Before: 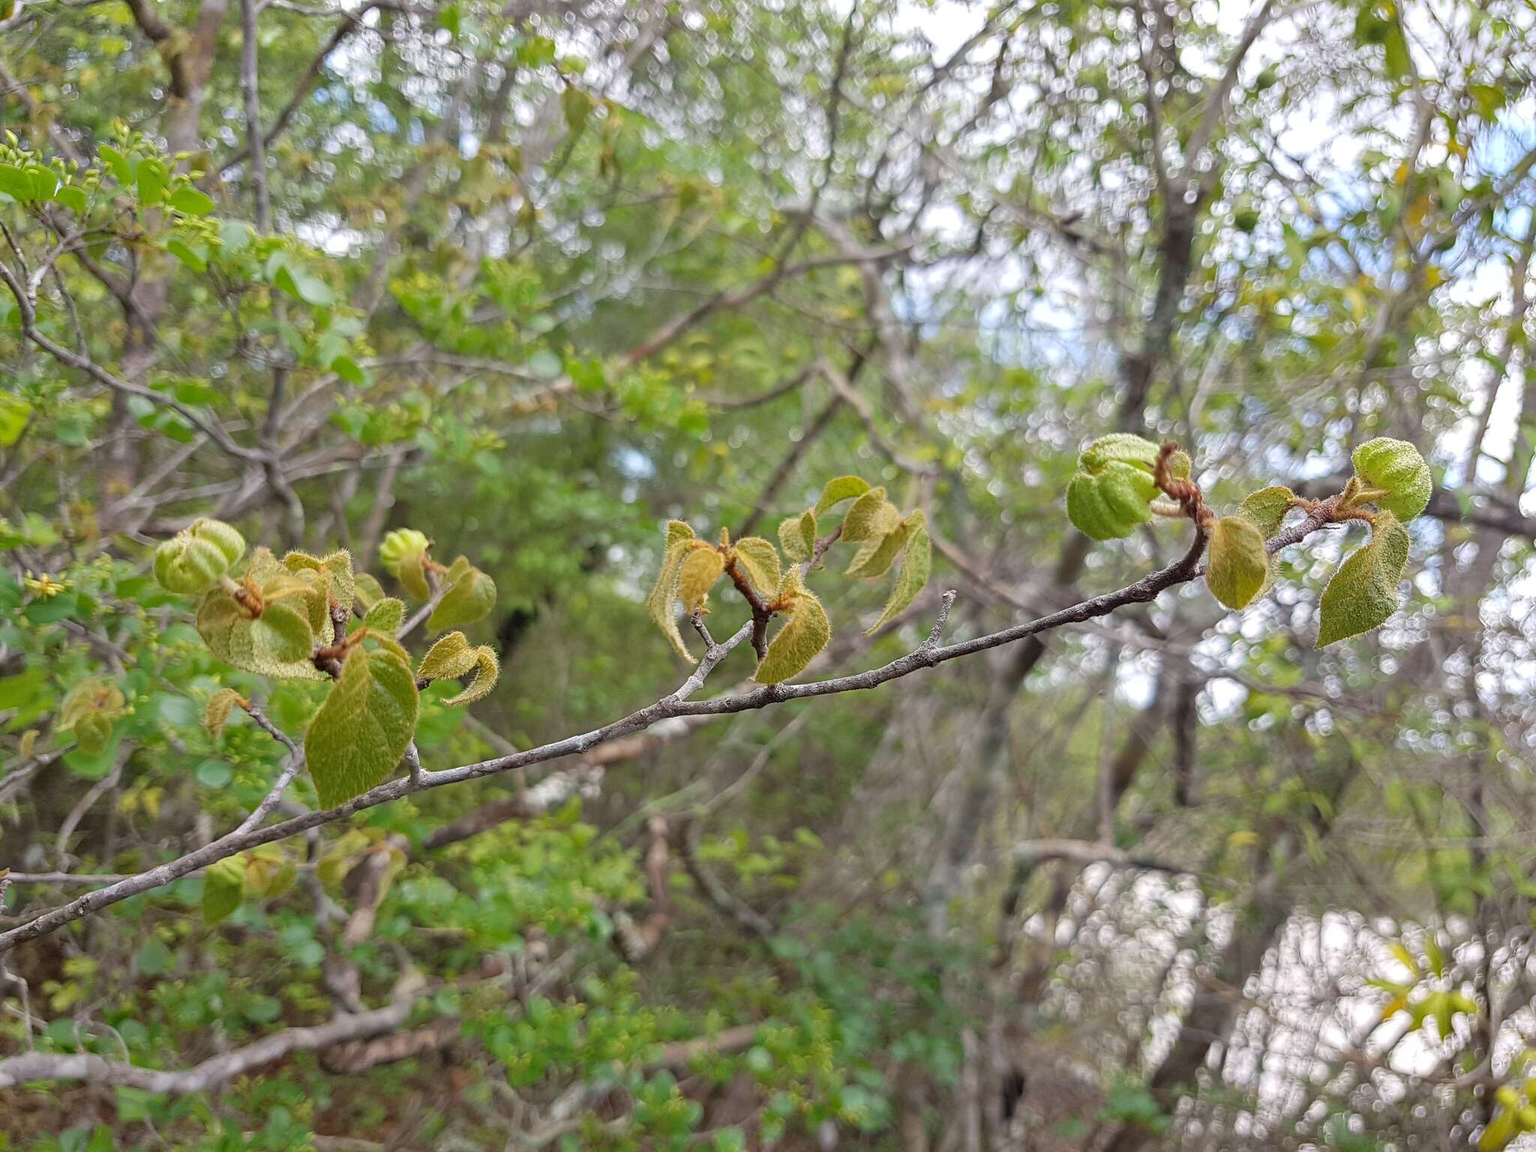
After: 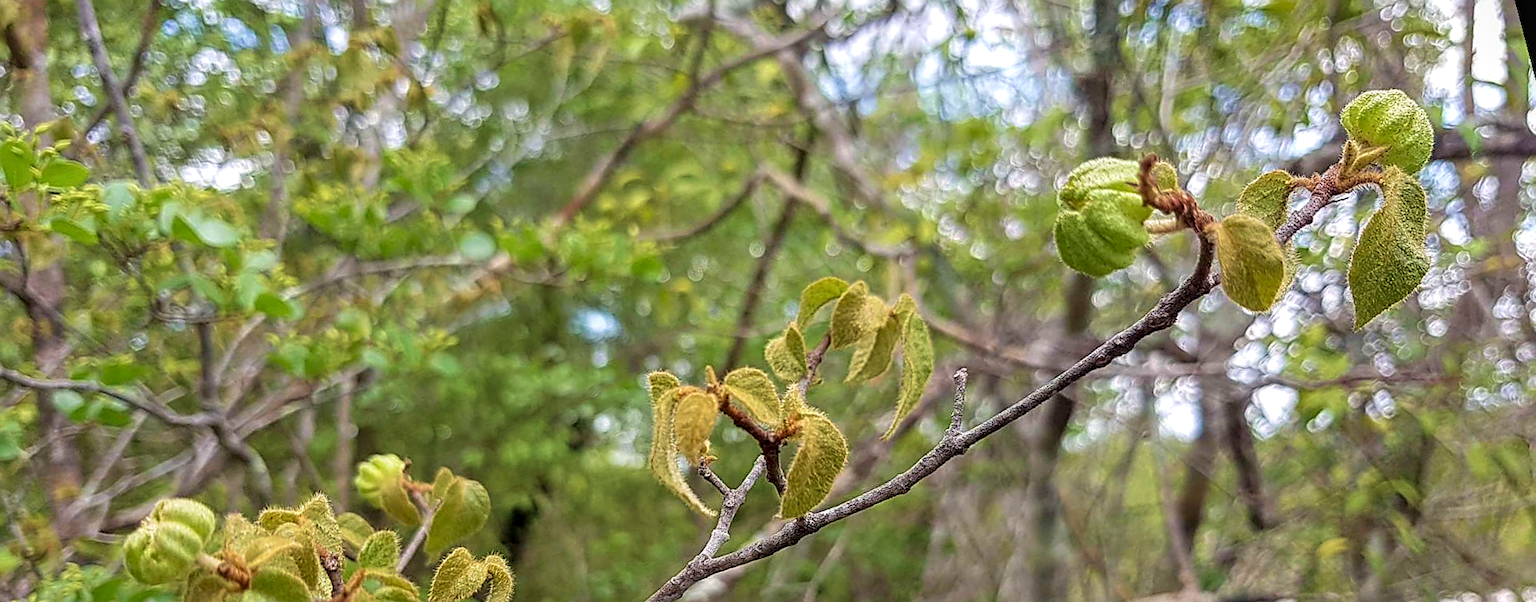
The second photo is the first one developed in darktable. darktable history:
velvia: strength 45%
exposure: black level correction 0.001, compensate highlight preservation false
sharpen: on, module defaults
local contrast: detail 130%
rotate and perspective: rotation -14.8°, crop left 0.1, crop right 0.903, crop top 0.25, crop bottom 0.748
crop: bottom 24.967%
